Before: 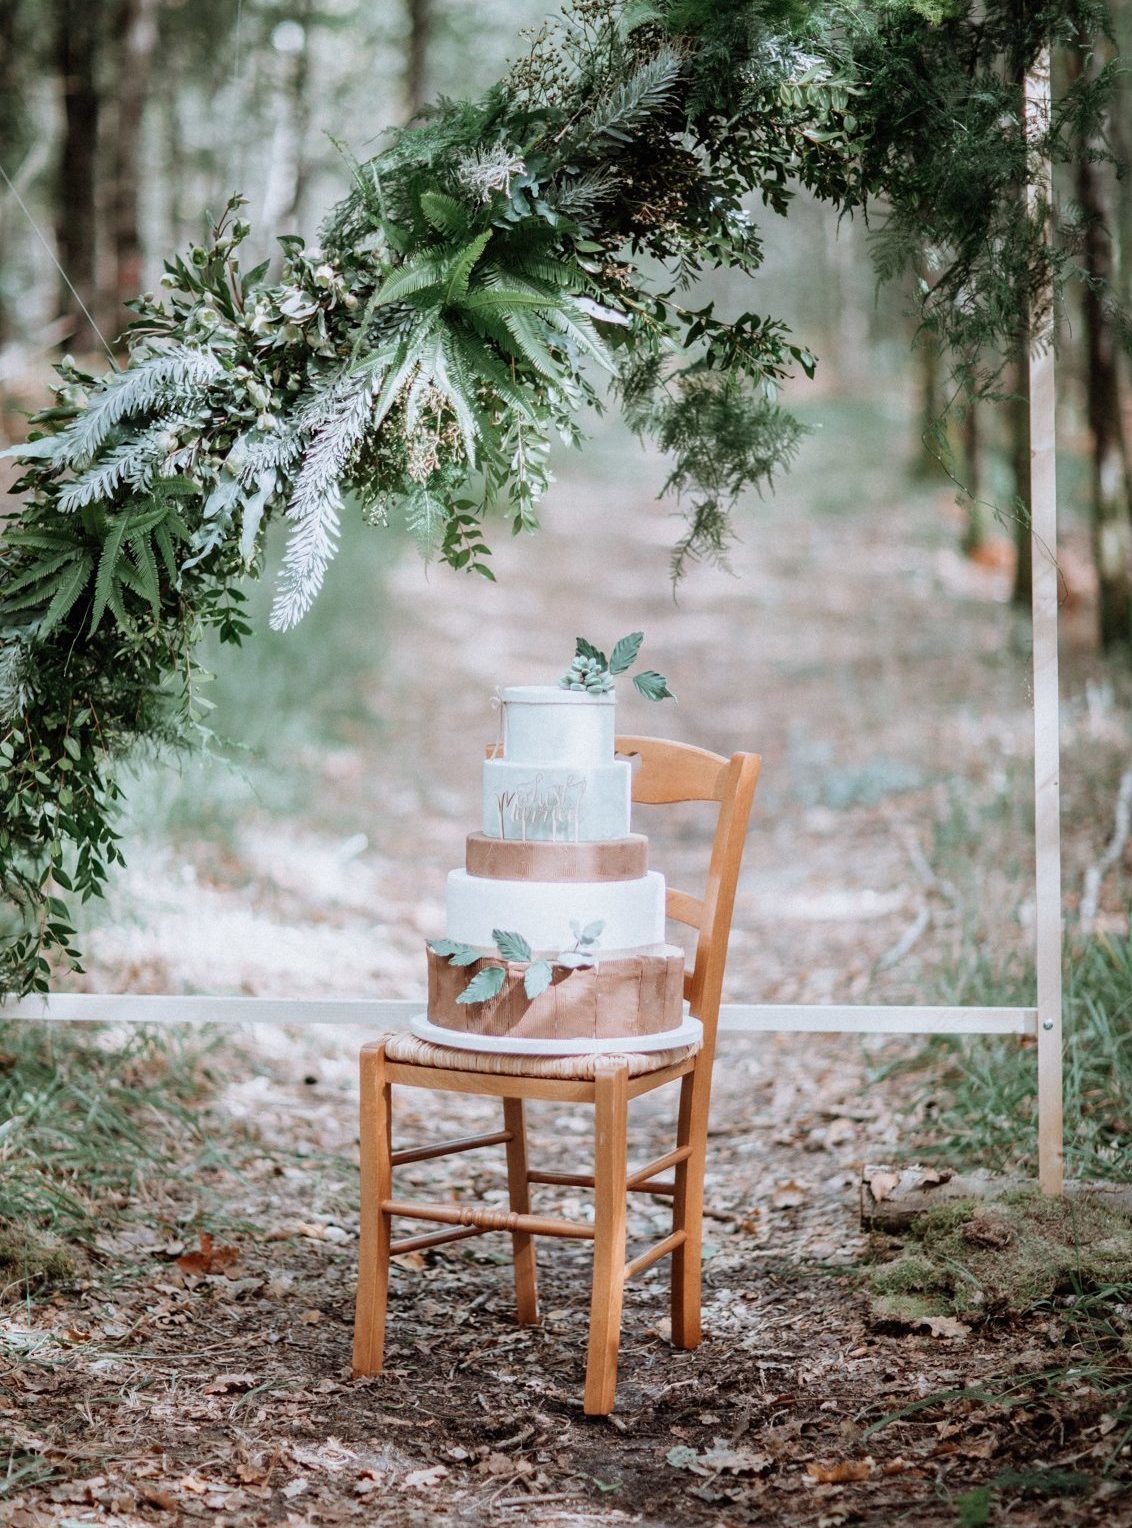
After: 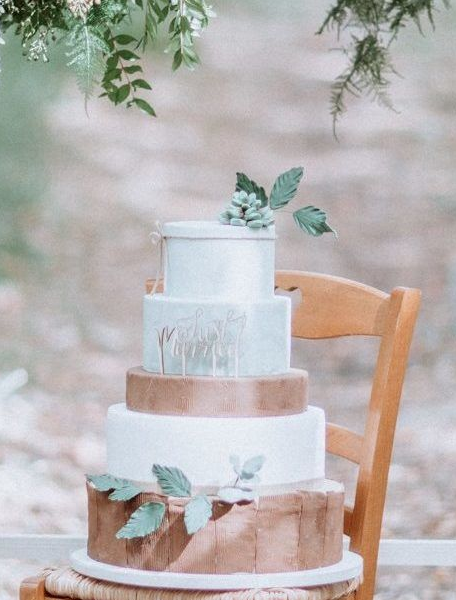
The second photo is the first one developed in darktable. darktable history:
crop: left 30.056%, top 30.466%, right 29.622%, bottom 30.264%
base curve: curves: ch0 [(0, 0) (0.297, 0.298) (1, 1)], preserve colors none
